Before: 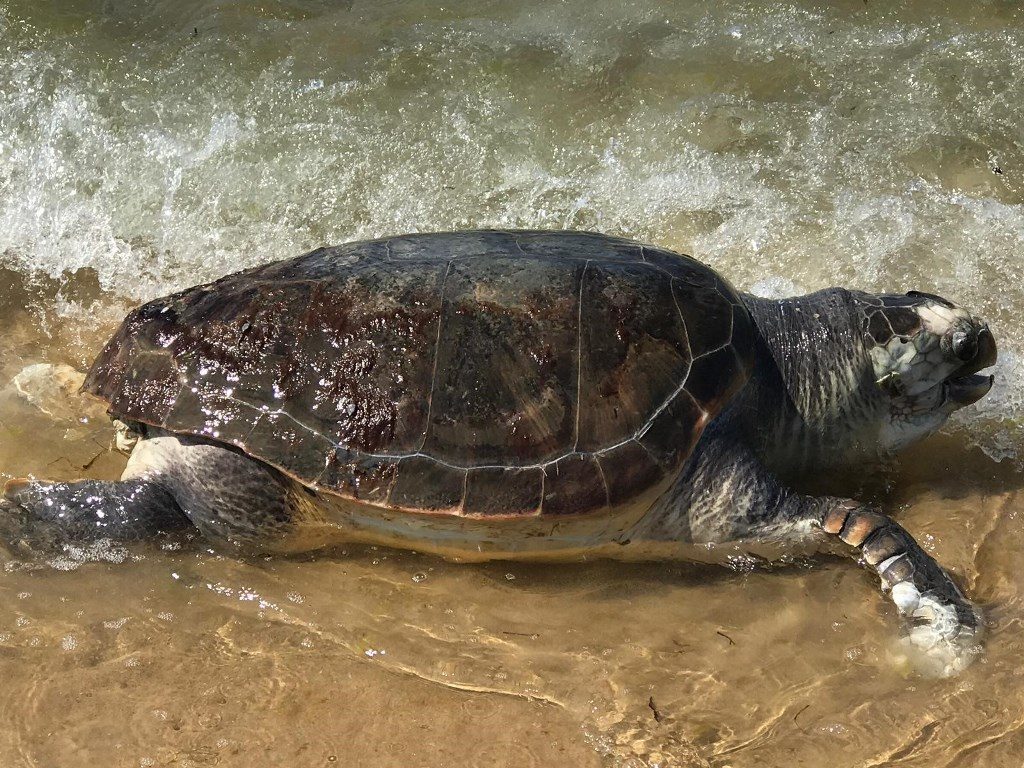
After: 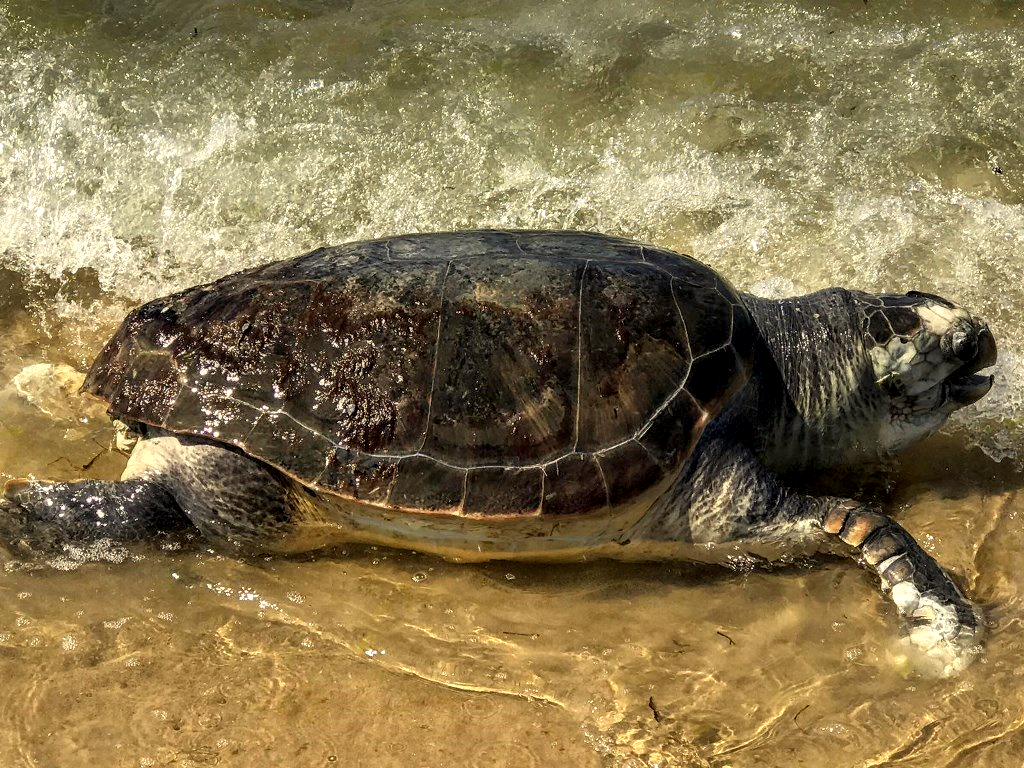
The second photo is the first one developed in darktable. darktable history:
color correction: highlights a* 1.37, highlights b* 17.2
local contrast: detail 155%
